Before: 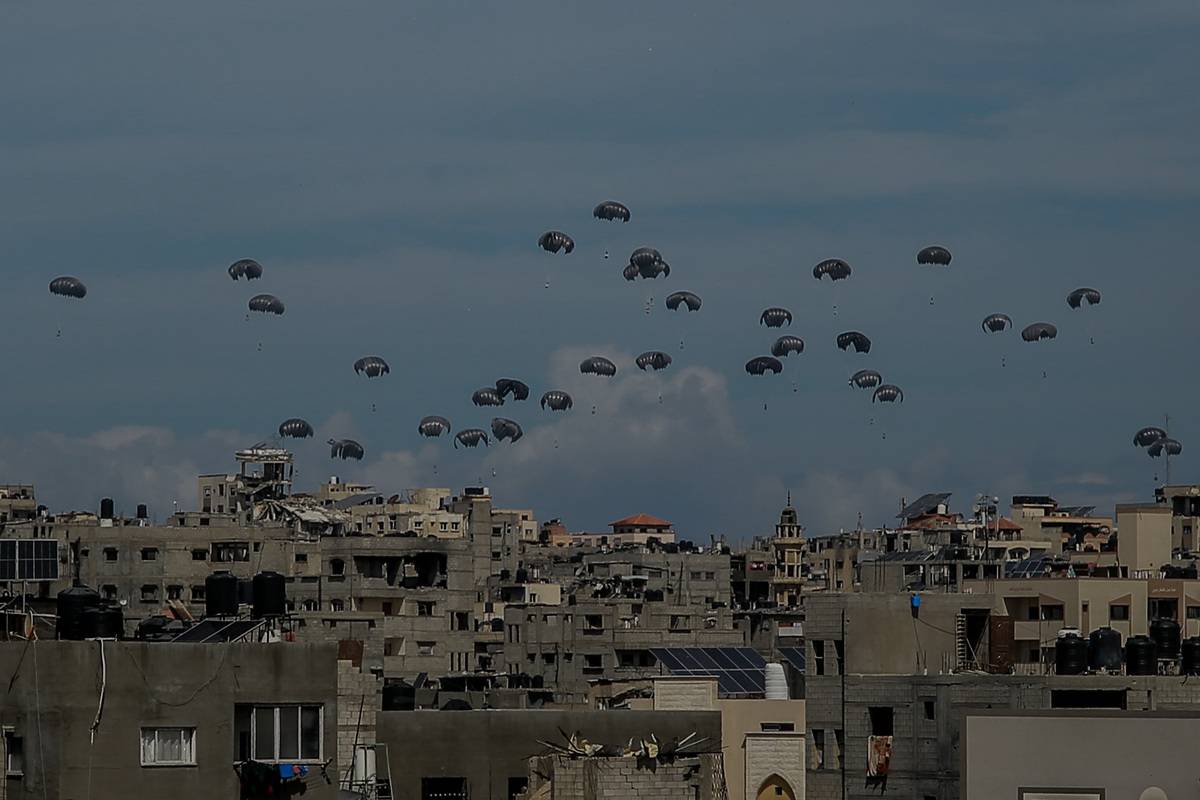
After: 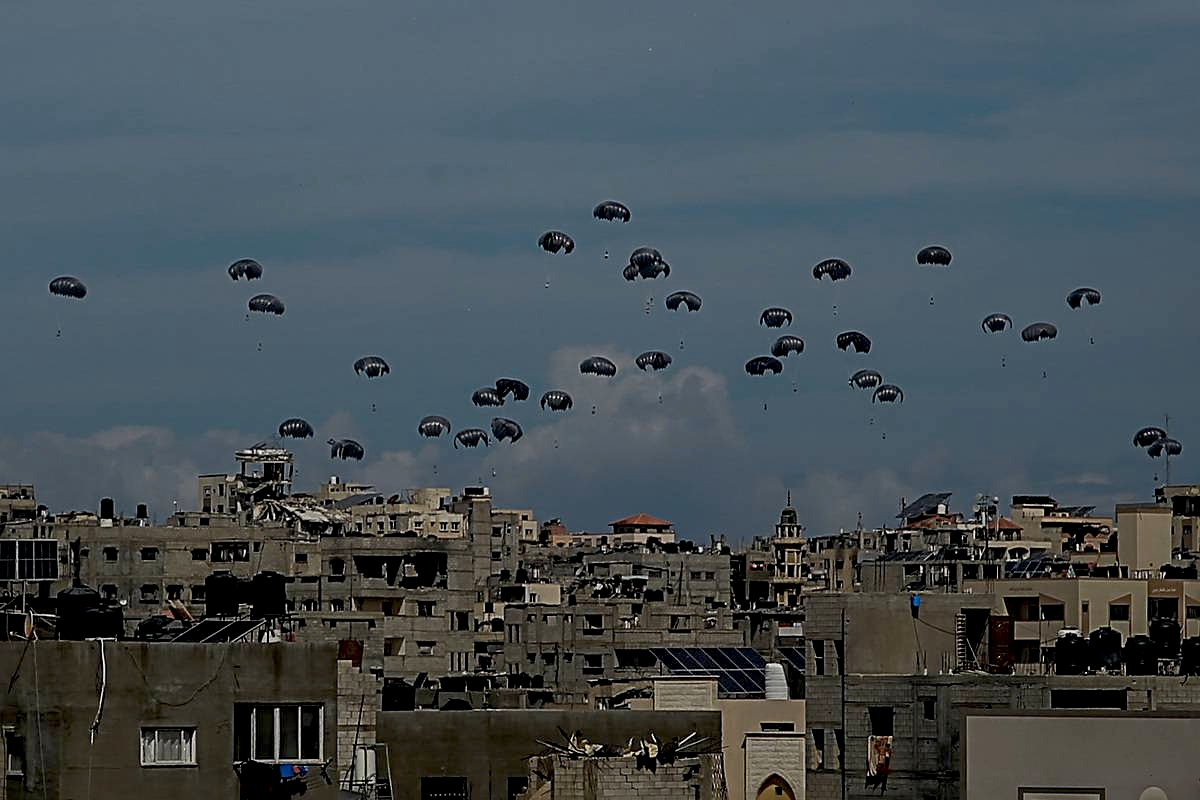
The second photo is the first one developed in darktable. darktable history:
sharpen: radius 3.962
exposure: black level correction 0.009, exposure 0.11 EV, compensate highlight preservation false
